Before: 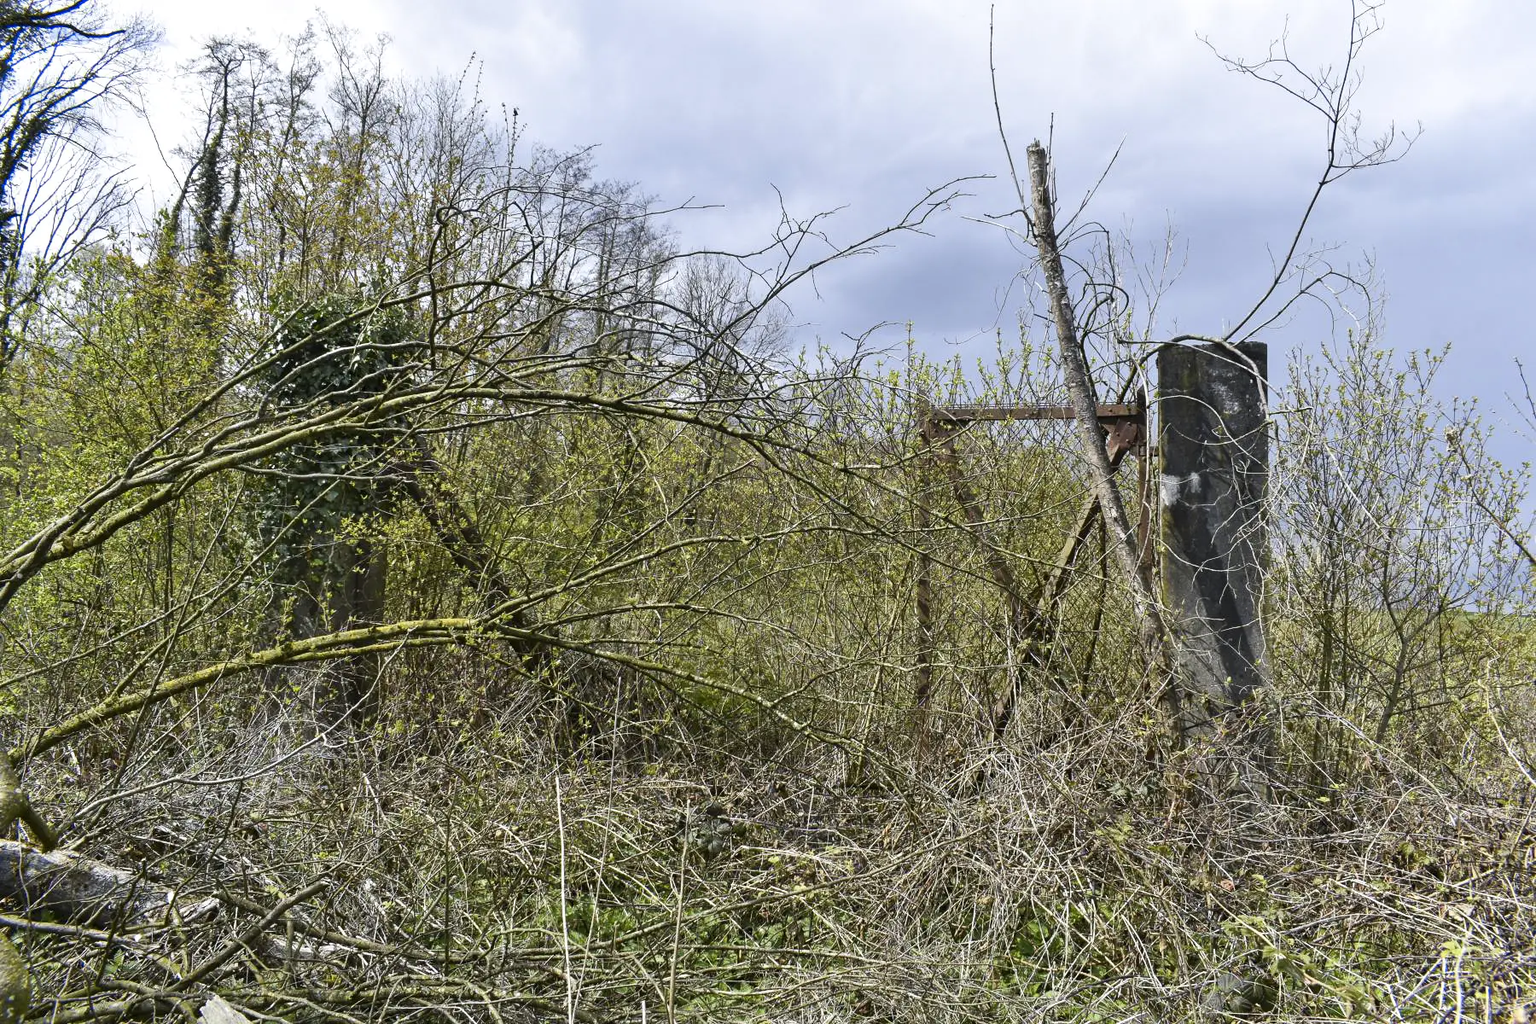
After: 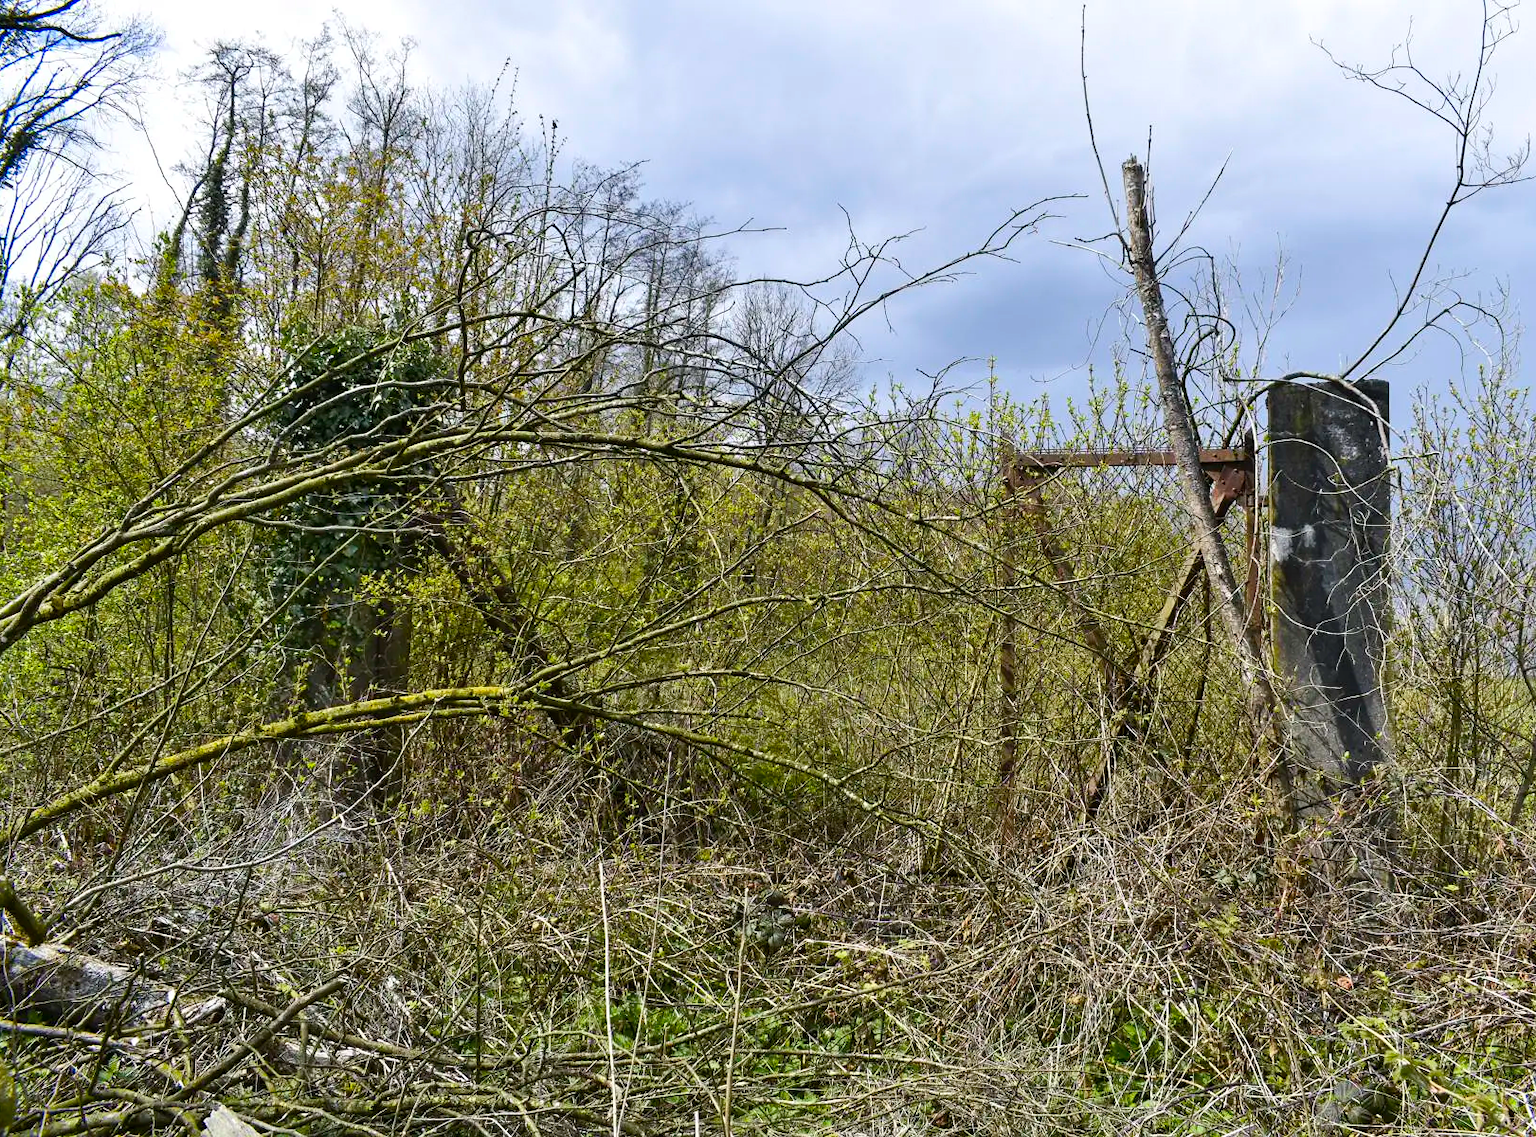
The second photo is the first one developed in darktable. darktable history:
crop and rotate: left 1.088%, right 8.807%
color balance rgb: perceptual saturation grading › global saturation 20%, global vibrance 20%
